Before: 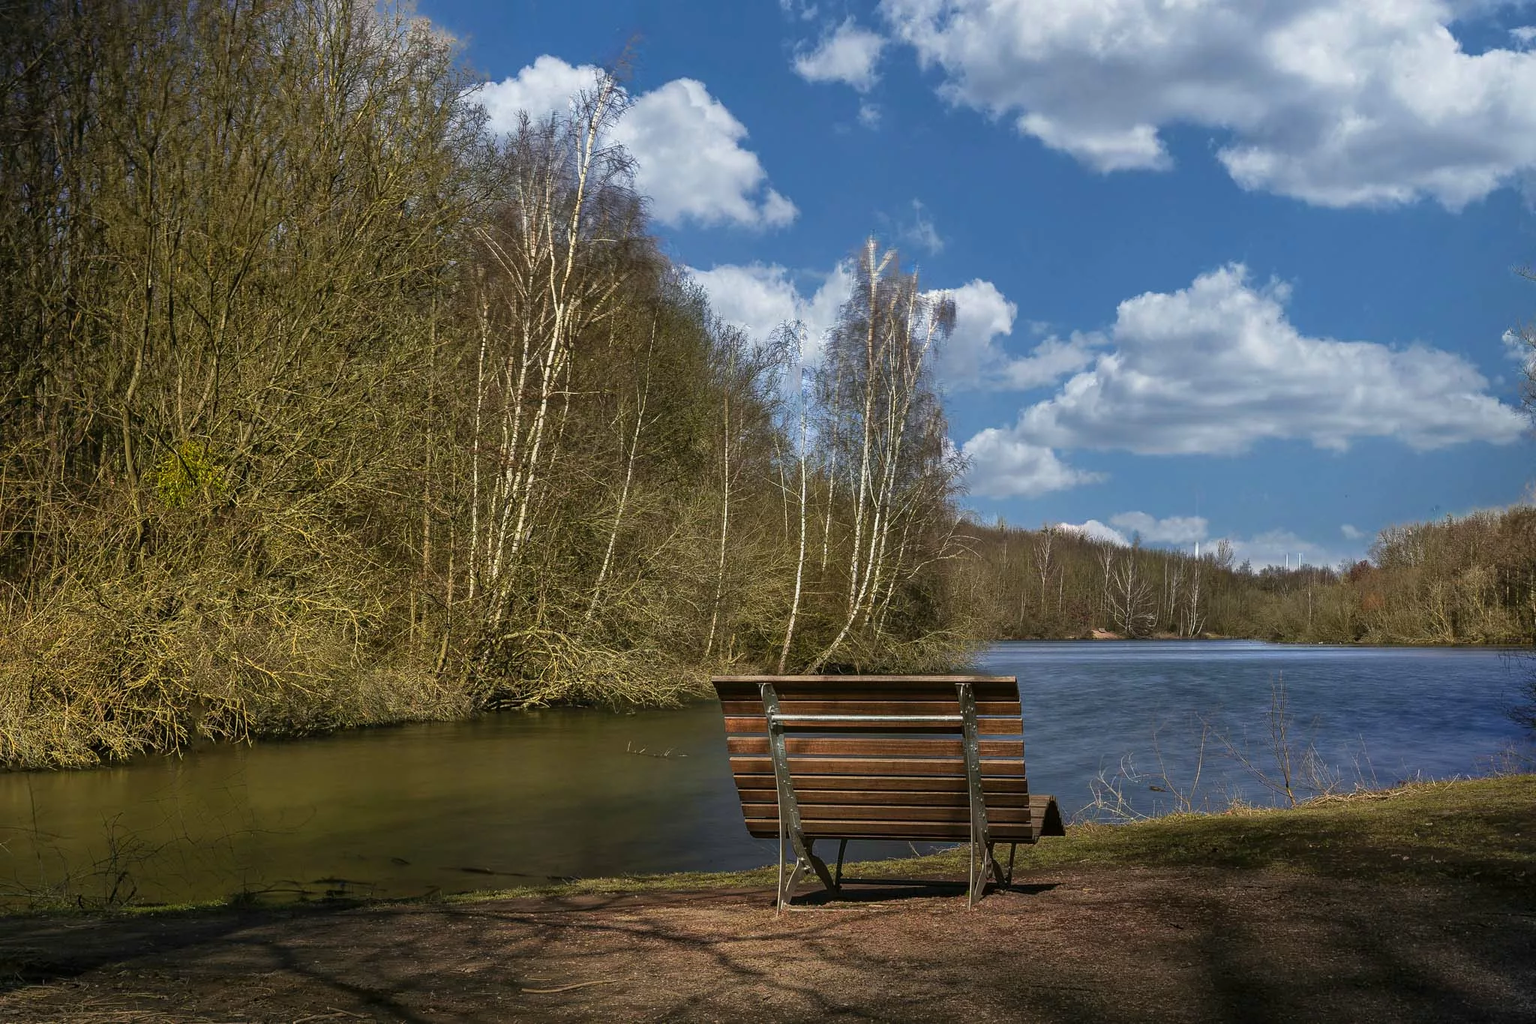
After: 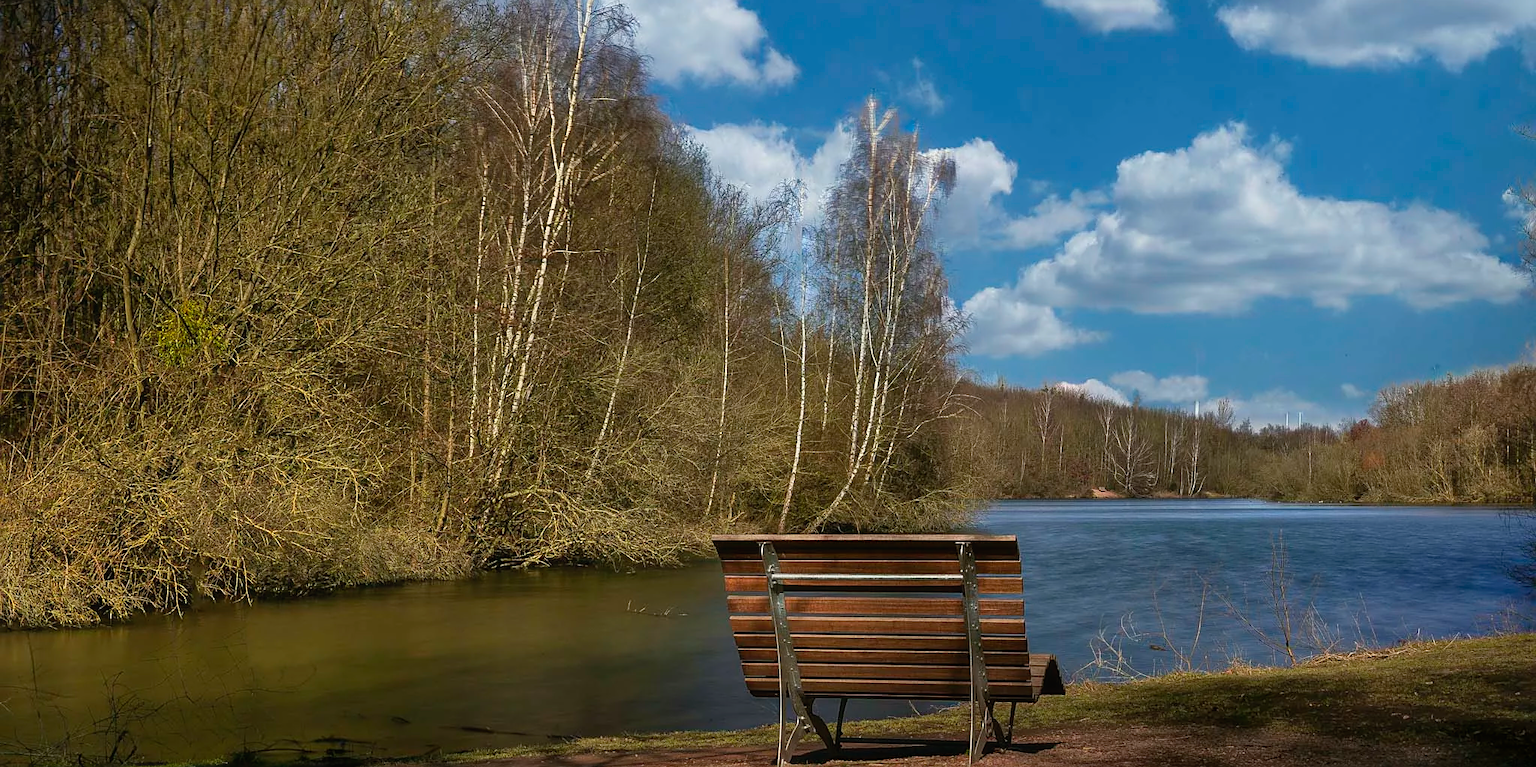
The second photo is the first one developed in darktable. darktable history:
crop: top 13.819%, bottom 11.169%
sharpen: on, module defaults
contrast equalizer: octaves 7, y [[0.502, 0.505, 0.512, 0.529, 0.564, 0.588], [0.5 ×6], [0.502, 0.505, 0.512, 0.529, 0.564, 0.588], [0, 0.001, 0.001, 0.004, 0.008, 0.011], [0, 0.001, 0.001, 0.004, 0.008, 0.011]], mix -1
